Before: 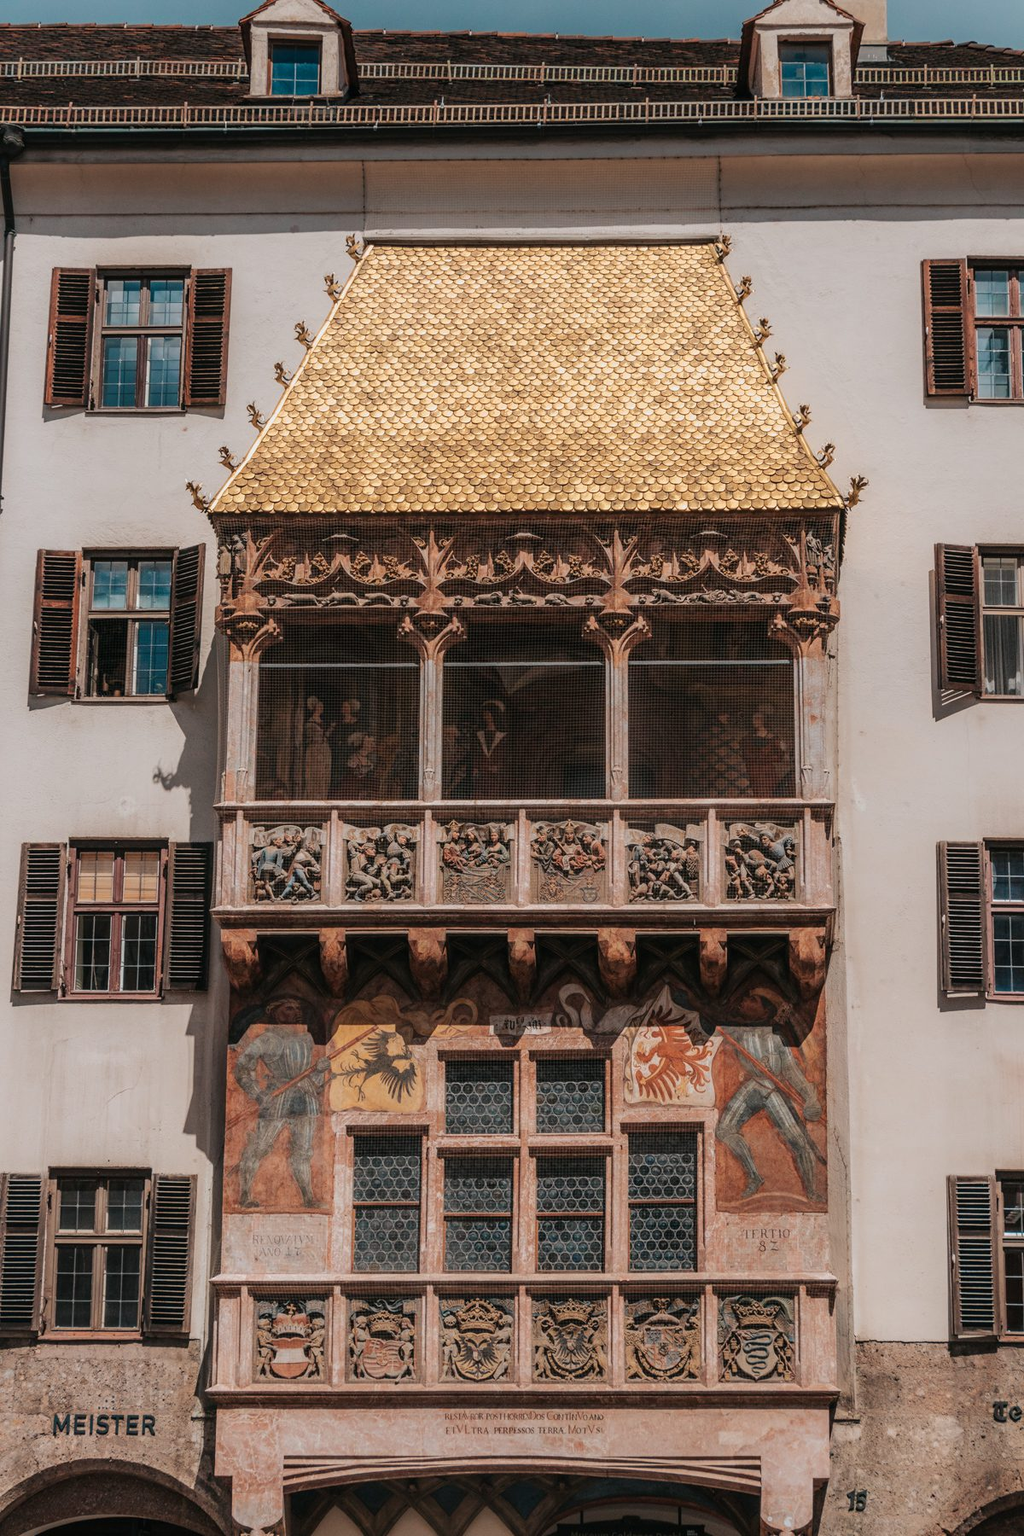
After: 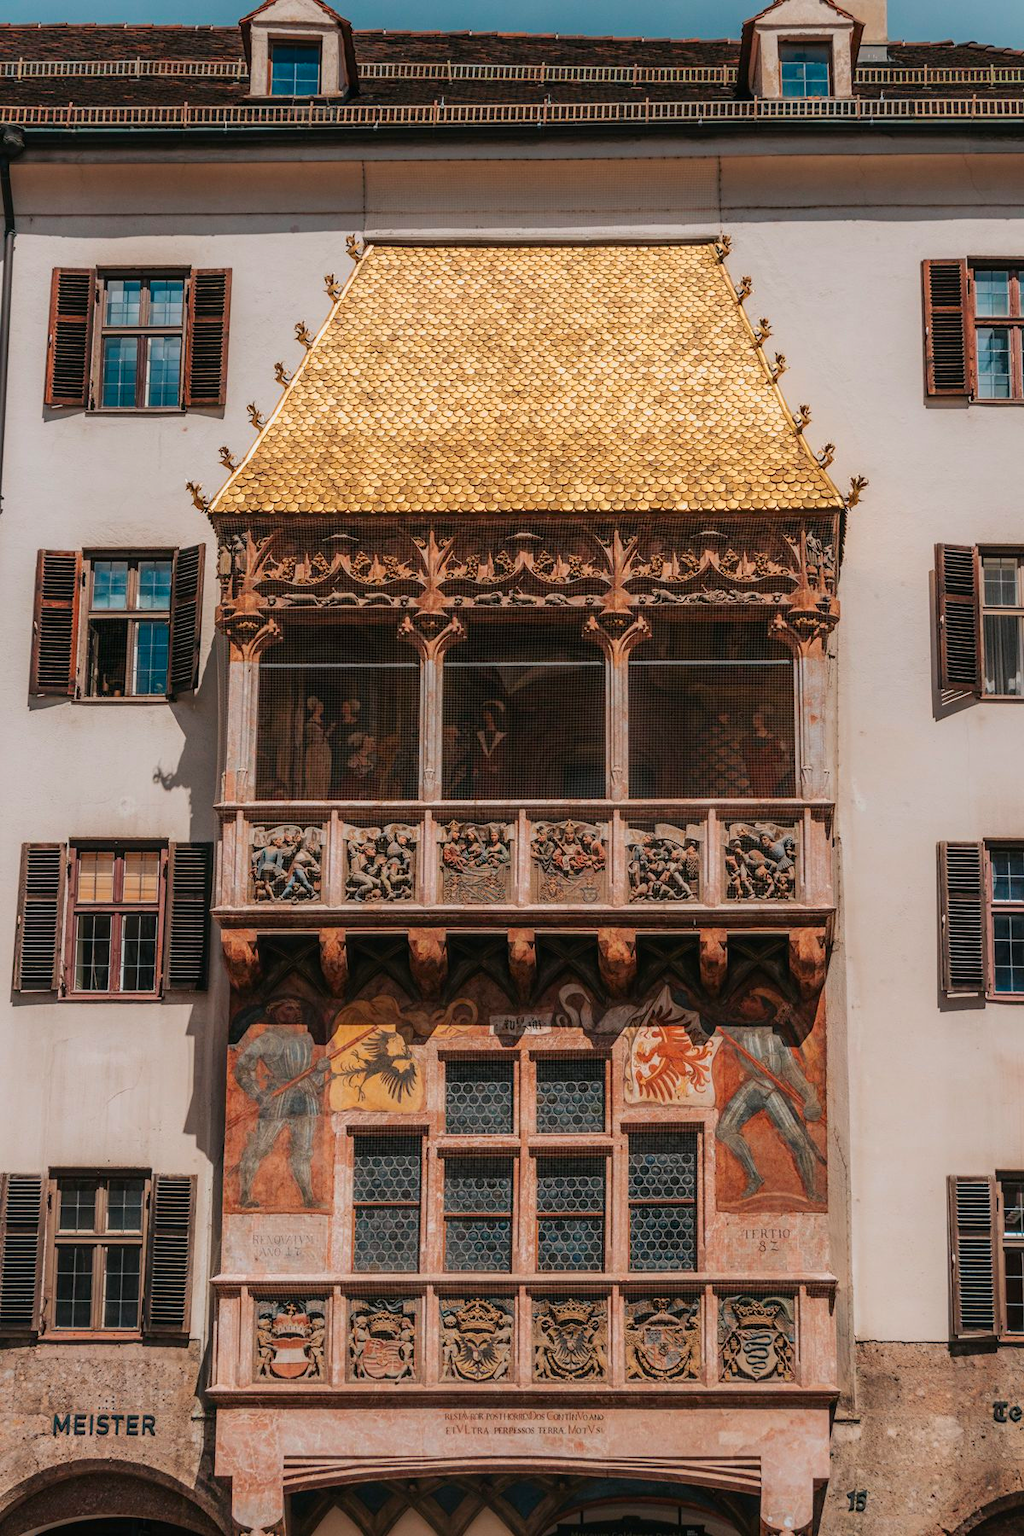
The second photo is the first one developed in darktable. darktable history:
color correction: highlights b* 0.06, saturation 1.34
